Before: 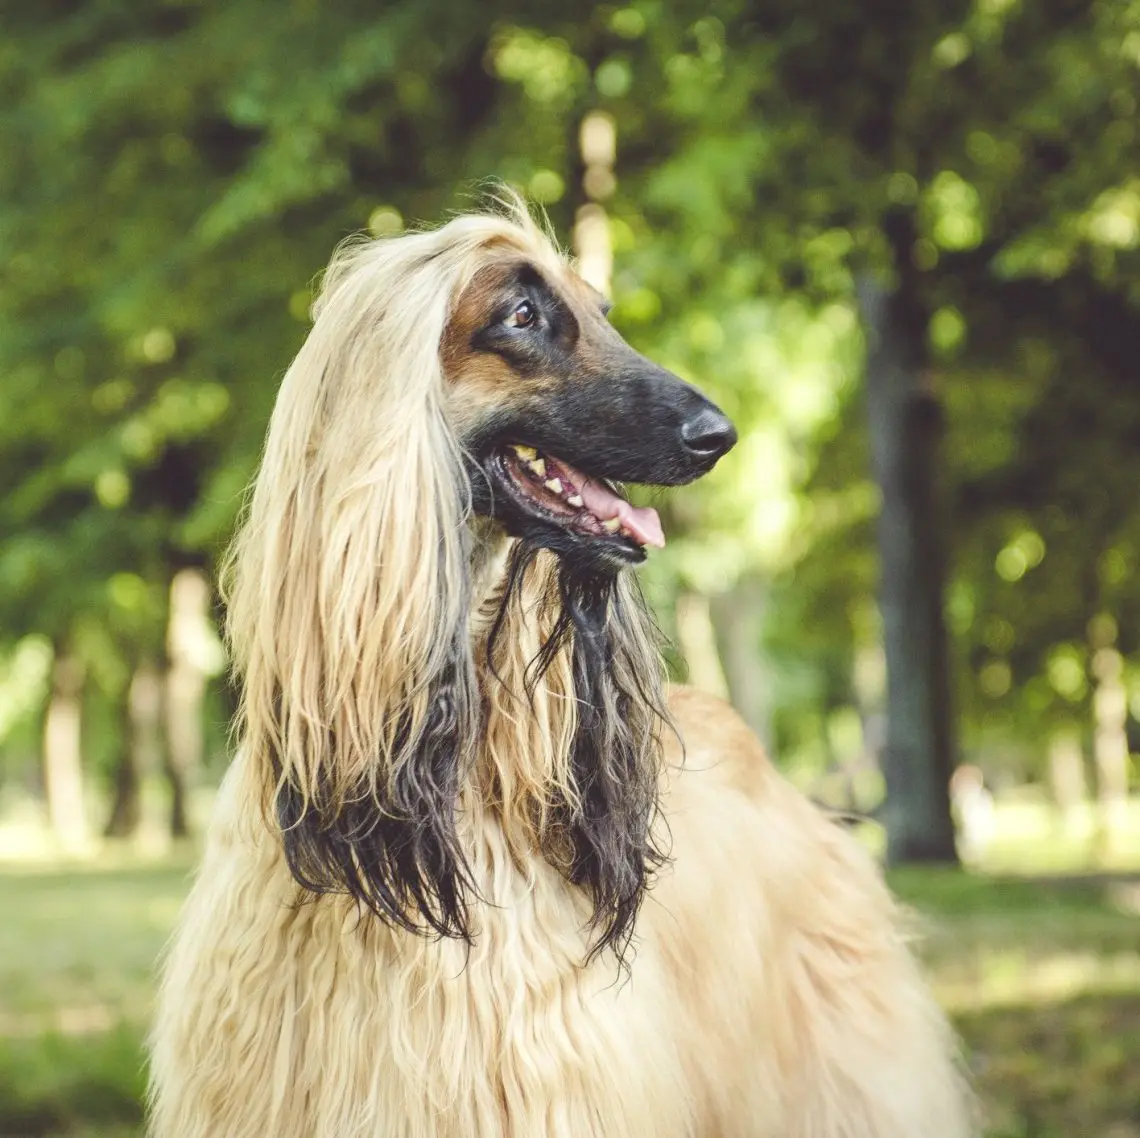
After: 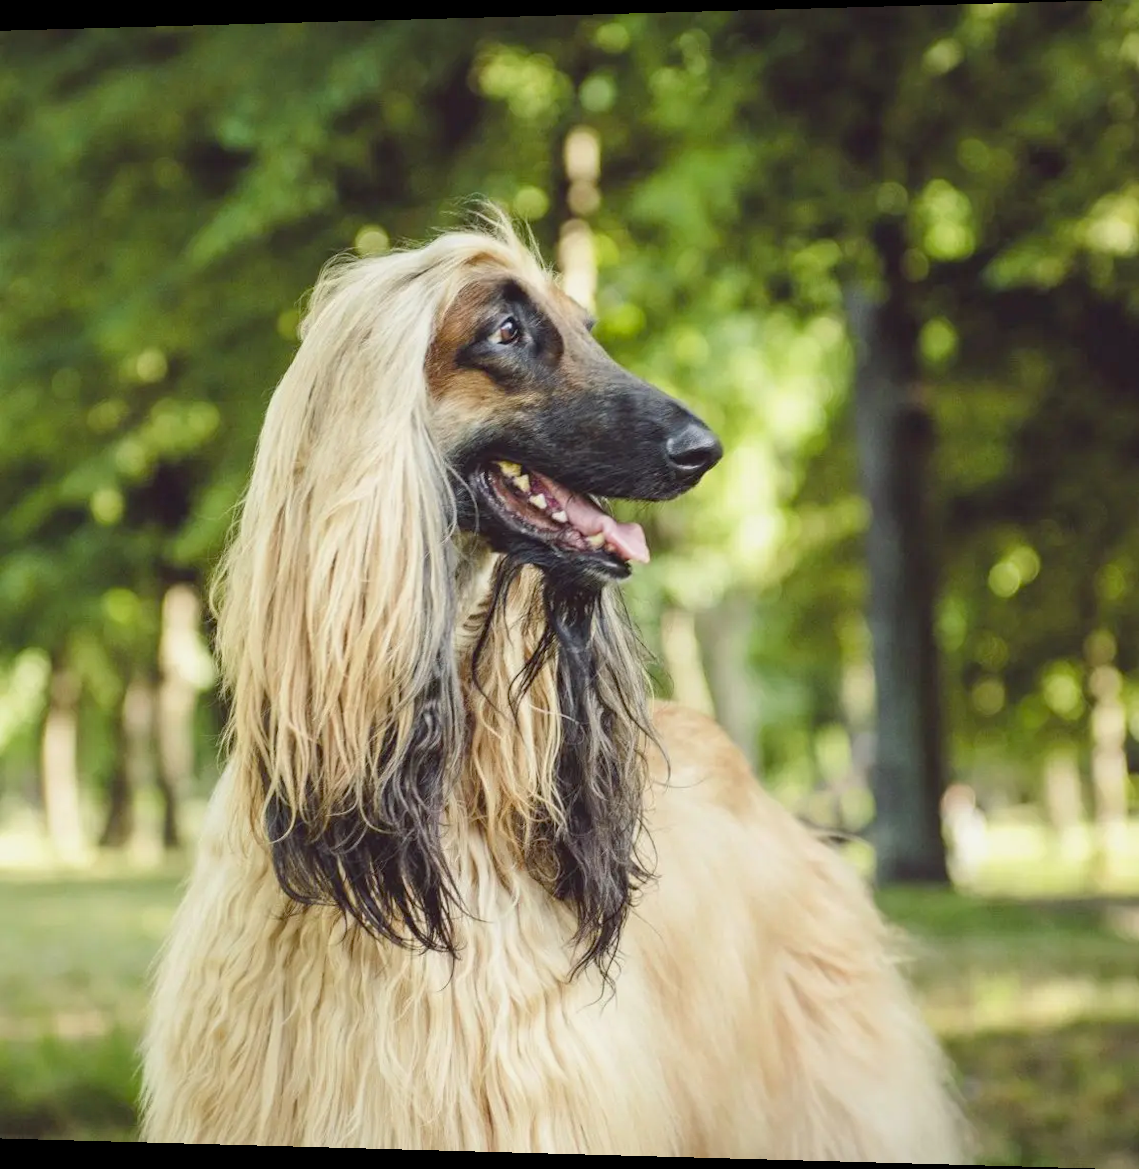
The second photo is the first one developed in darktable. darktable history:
rotate and perspective: lens shift (horizontal) -0.055, automatic cropping off
exposure: black level correction 0.009, exposure -0.159 EV, compensate highlight preservation false
